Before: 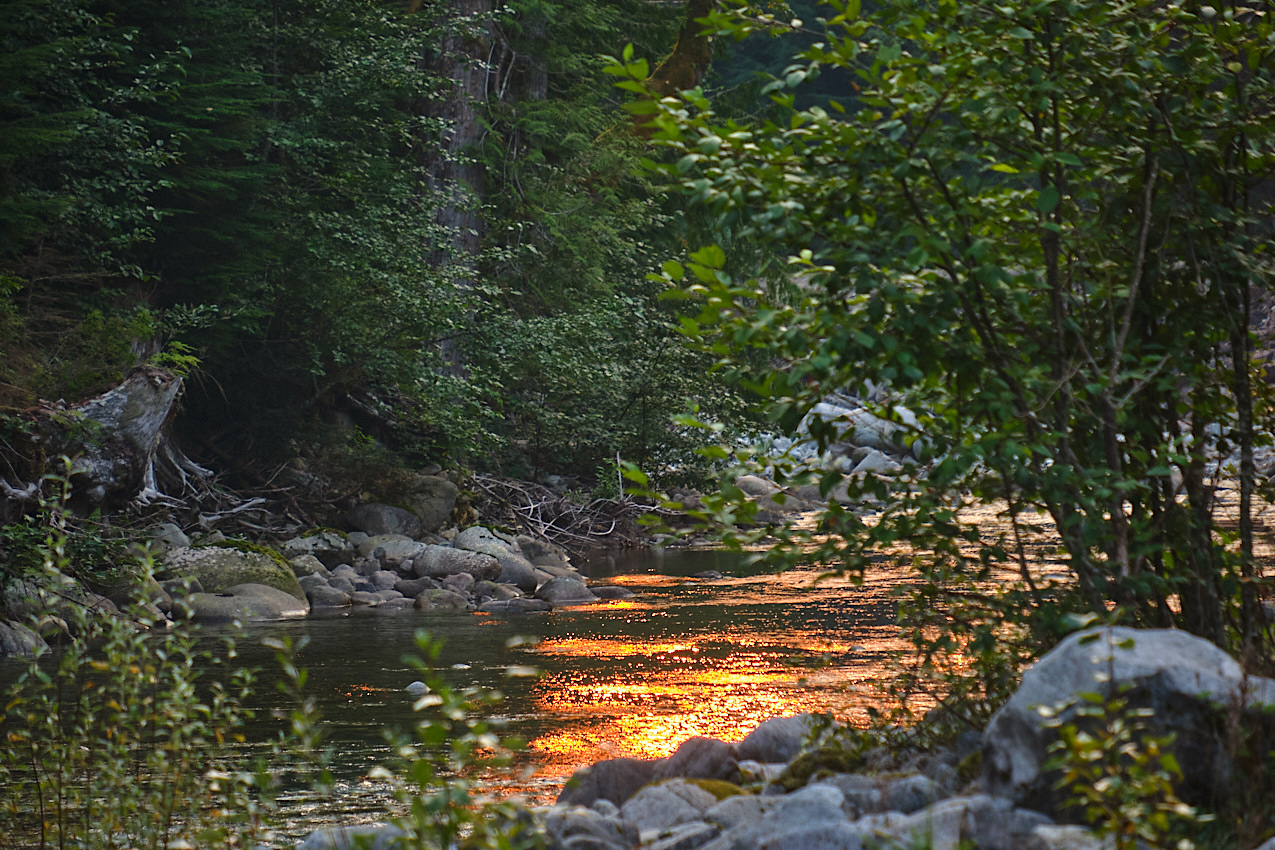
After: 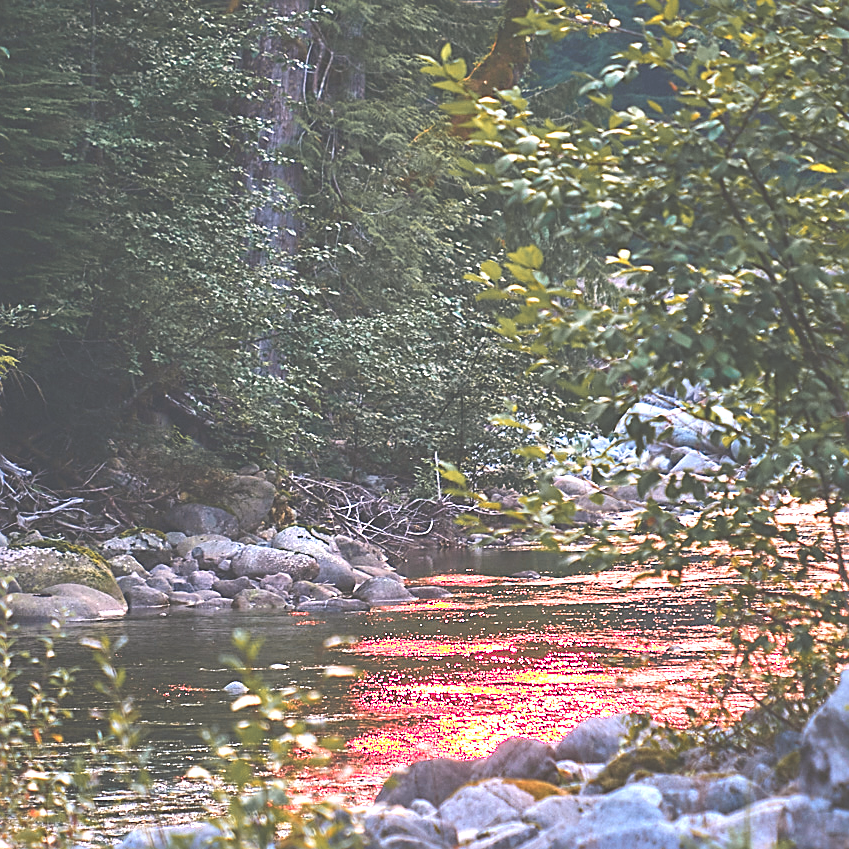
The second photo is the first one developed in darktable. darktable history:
crop and rotate: left 14.292%, right 19.041%
exposure: black level correction -0.023, exposure 1.397 EV, compensate highlight preservation false
color zones: curves: ch1 [(0.263, 0.53) (0.376, 0.287) (0.487, 0.512) (0.748, 0.547) (1, 0.513)]; ch2 [(0.262, 0.45) (0.751, 0.477)], mix 31.98%
white balance: red 1.066, blue 1.119
shadows and highlights: shadows 20.55, highlights -20.99, soften with gaussian
sharpen: on, module defaults
tone equalizer: on, module defaults
